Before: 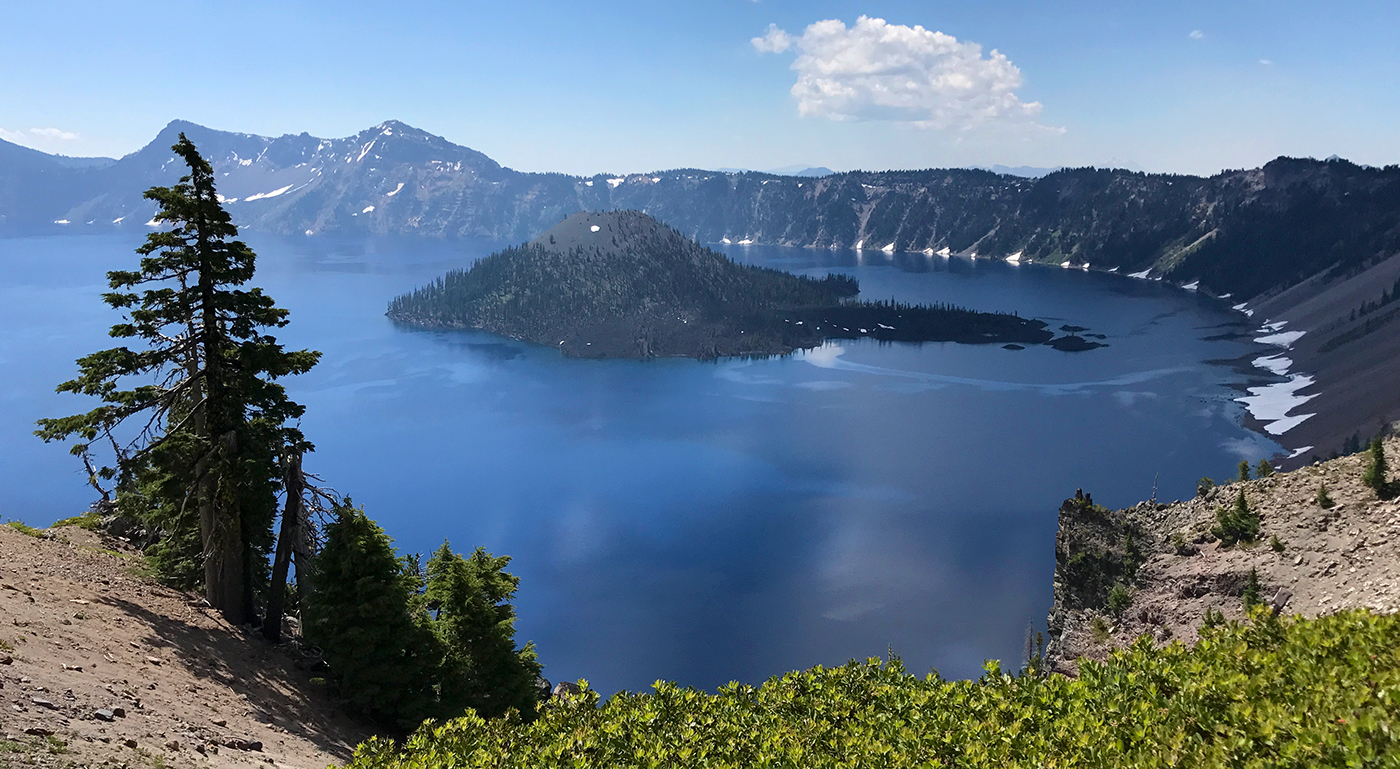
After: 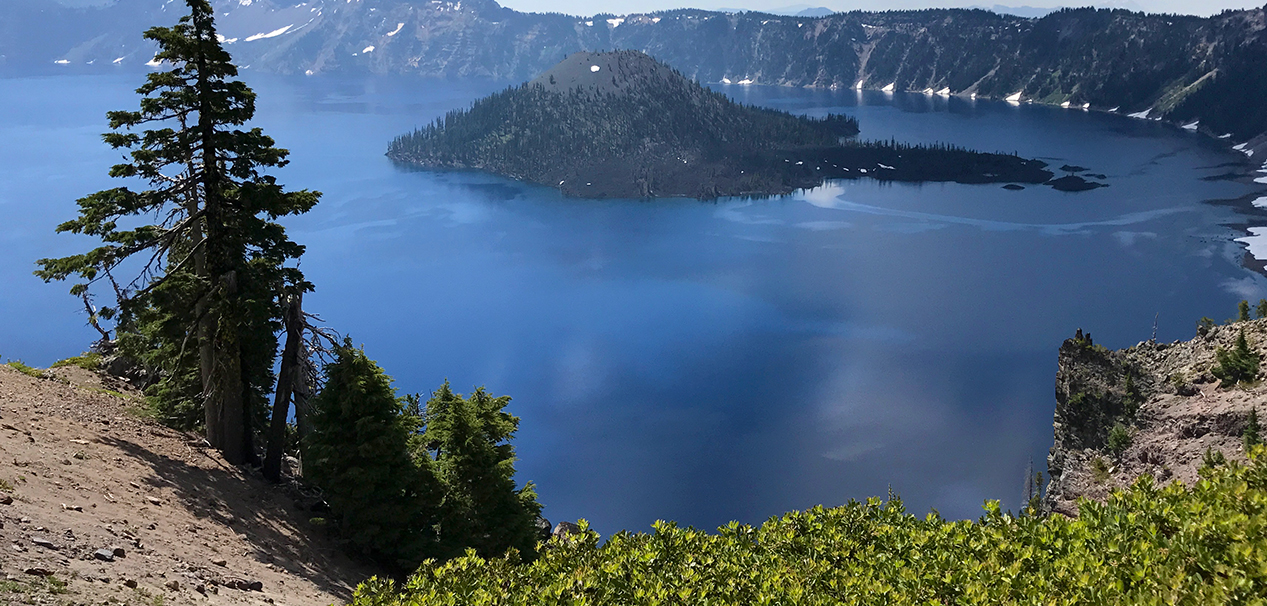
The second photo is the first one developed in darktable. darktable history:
crop: top 20.878%, right 9.451%, bottom 0.269%
